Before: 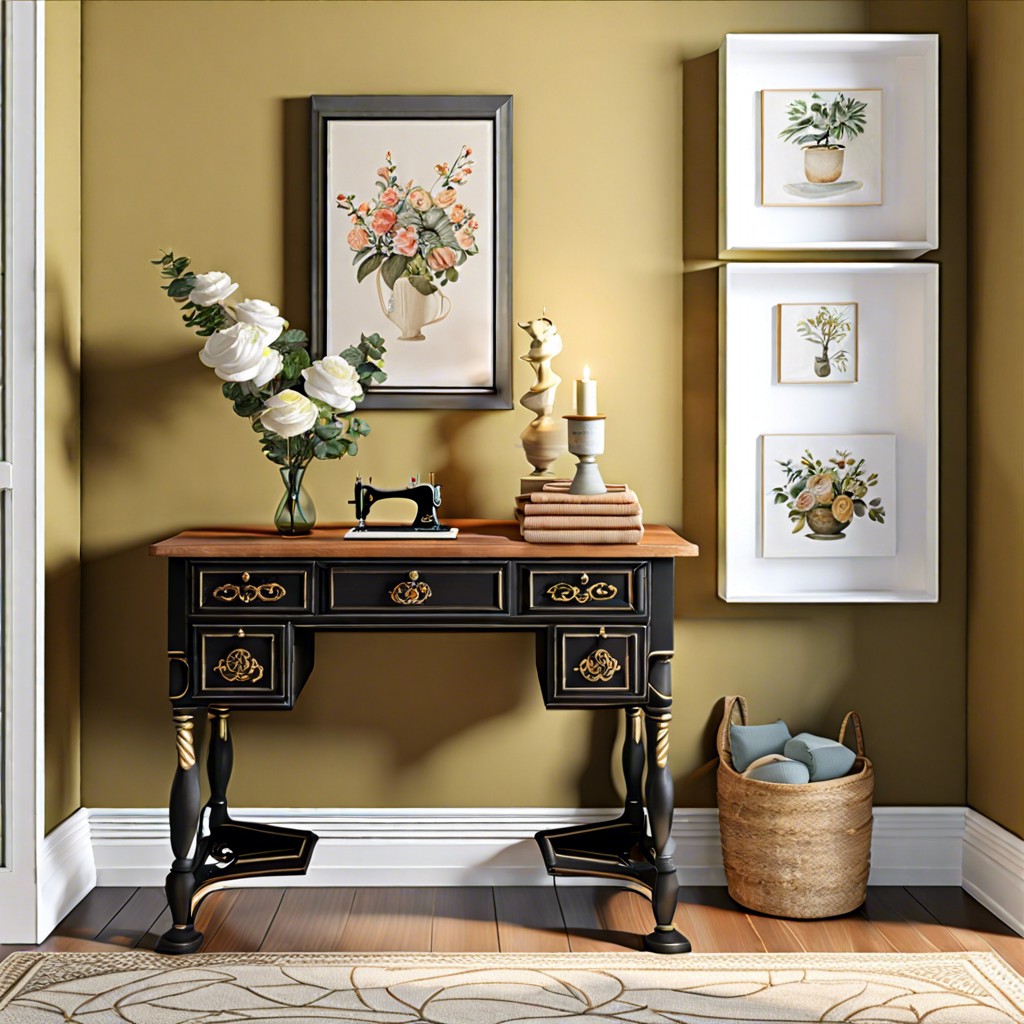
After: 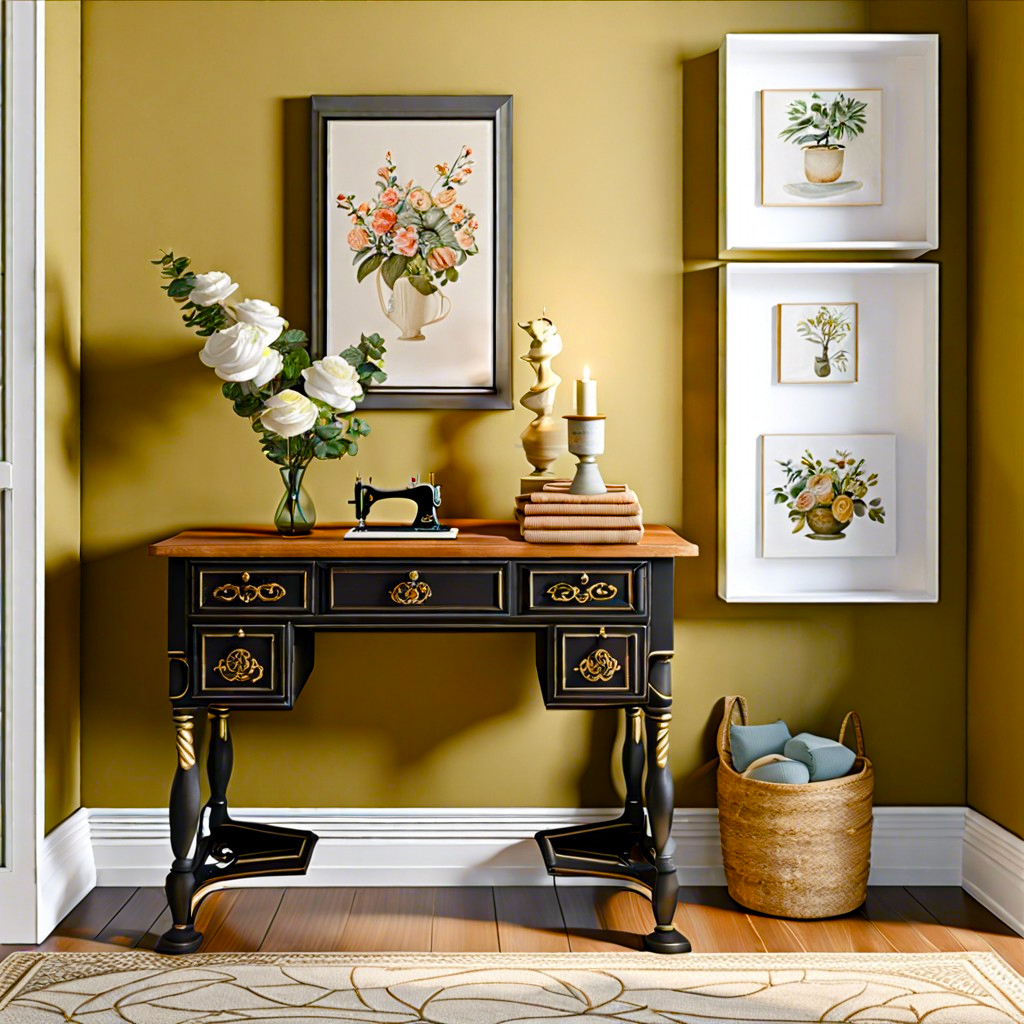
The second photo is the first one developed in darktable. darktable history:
color balance rgb: linear chroma grading › global chroma 25.032%, perceptual saturation grading › global saturation 25.918%, perceptual saturation grading › highlights -50.316%, perceptual saturation grading › shadows 31.05%, global vibrance 14.865%
